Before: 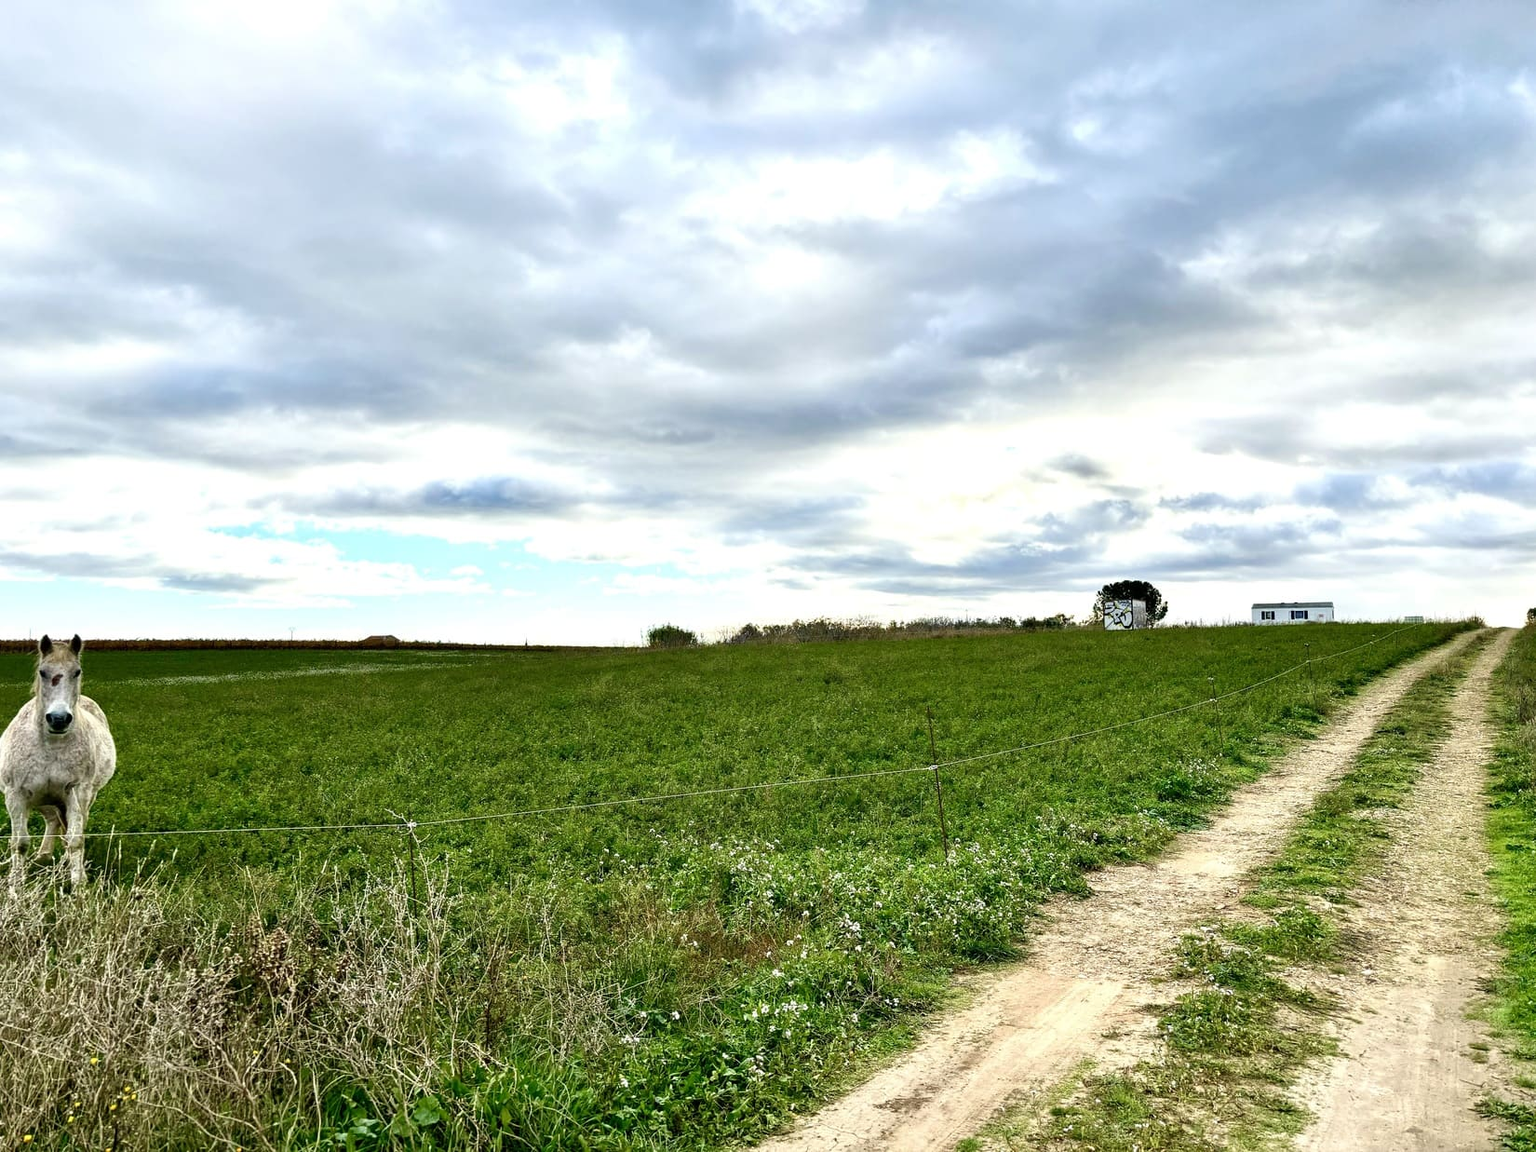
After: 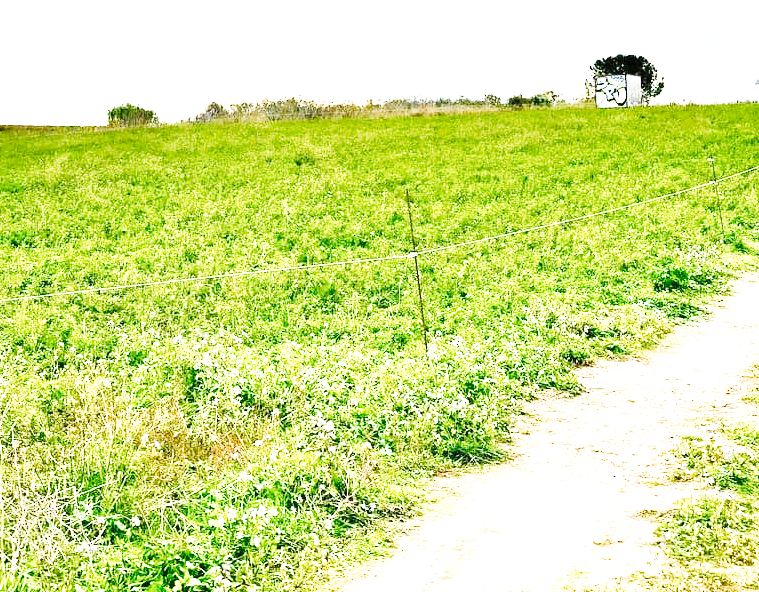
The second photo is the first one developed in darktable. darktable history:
tone curve: curves: ch0 [(0, 0) (0.003, 0.003) (0.011, 0.013) (0.025, 0.028) (0.044, 0.05) (0.069, 0.079) (0.1, 0.113) (0.136, 0.154) (0.177, 0.201) (0.224, 0.268) (0.277, 0.38) (0.335, 0.486) (0.399, 0.588) (0.468, 0.688) (0.543, 0.787) (0.623, 0.854) (0.709, 0.916) (0.801, 0.957) (0.898, 0.978) (1, 1)], preserve colors none
crop: left 35.789%, top 46.054%, right 18.198%, bottom 6.081%
exposure: black level correction 0, exposure 1.496 EV, compensate highlight preservation false
